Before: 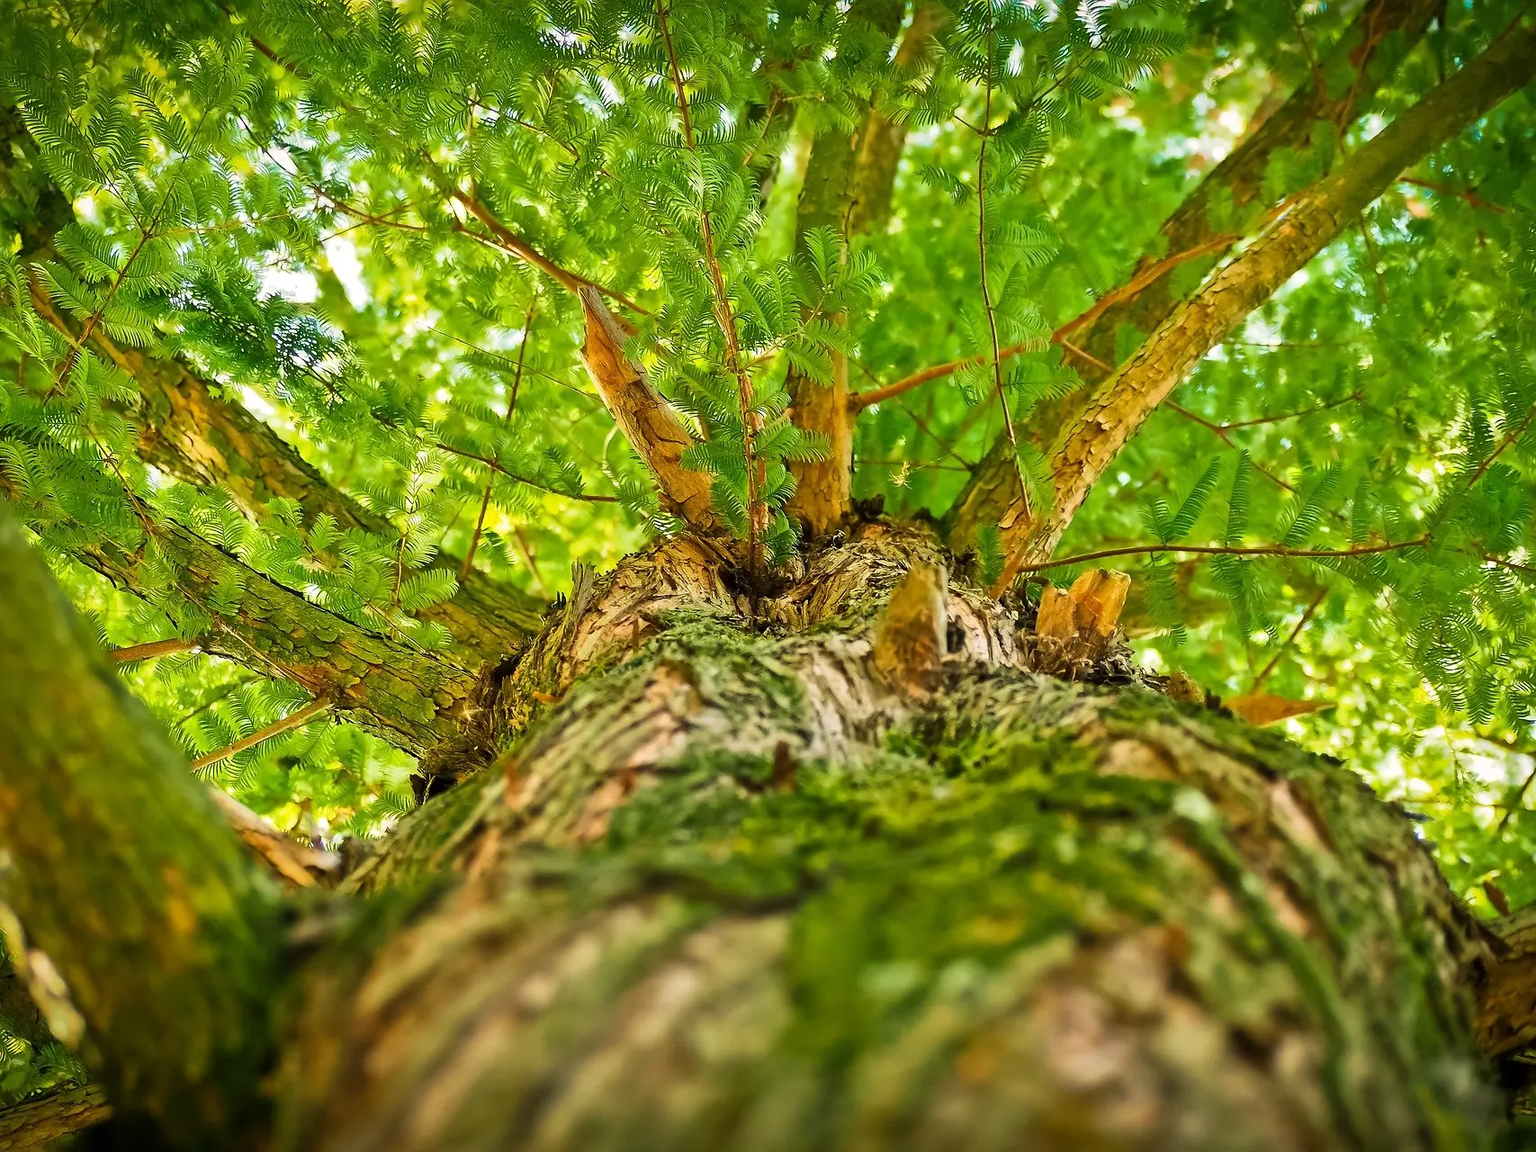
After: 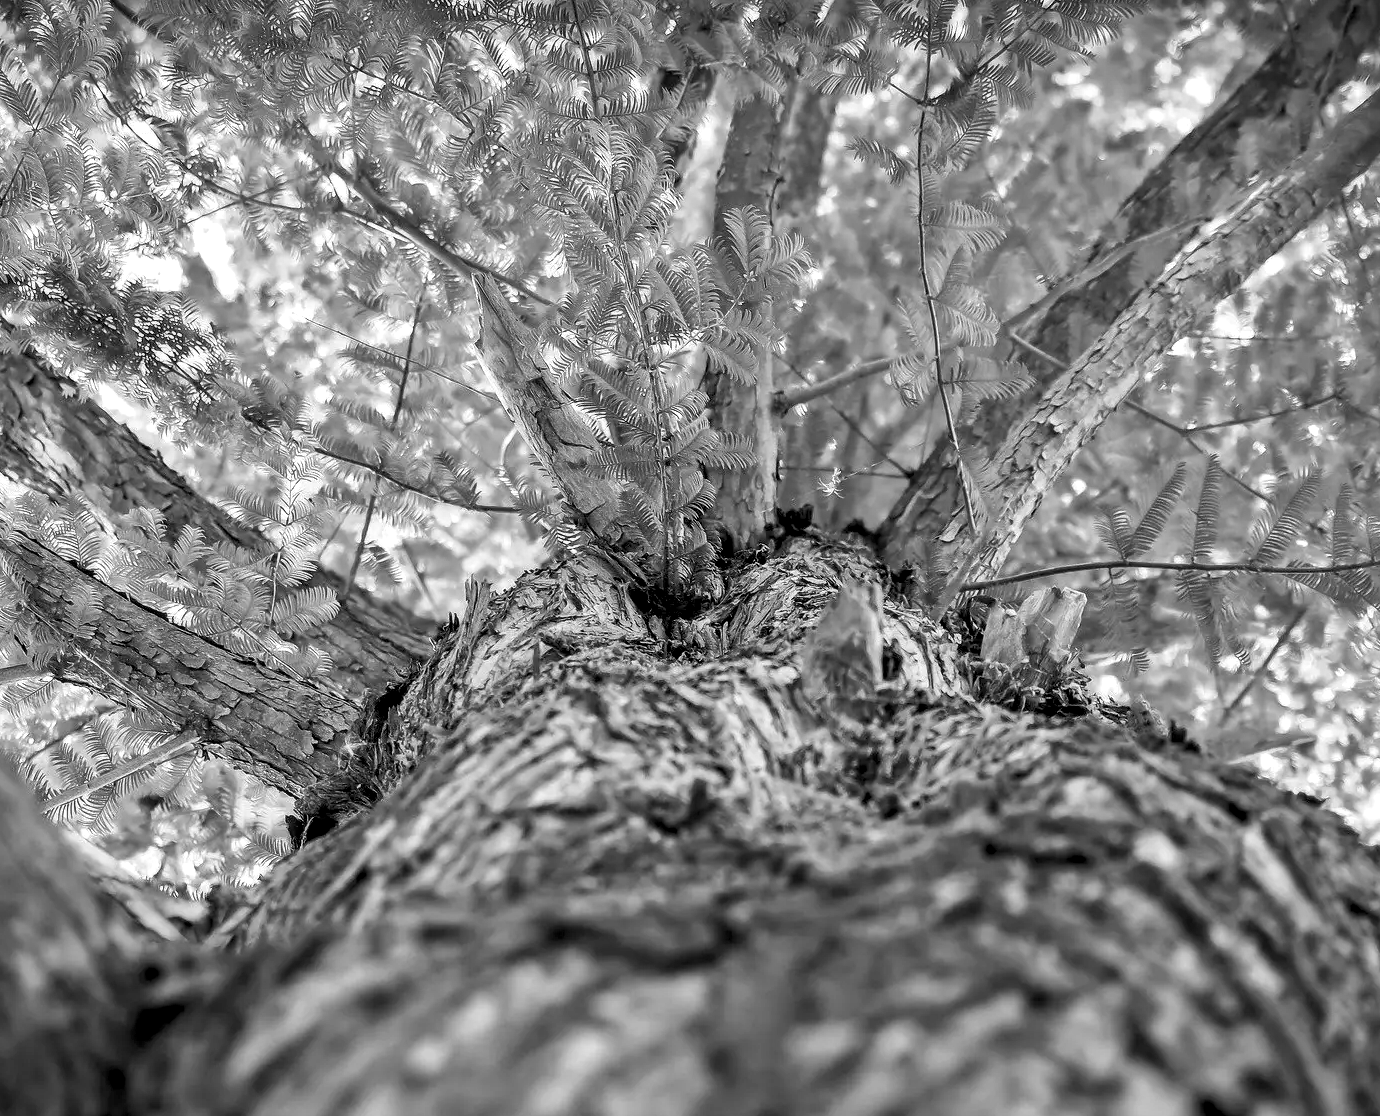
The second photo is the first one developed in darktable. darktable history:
local contrast: detail 130%
color calibration: output gray [0.714, 0.278, 0, 0], illuminant as shot in camera, x 0.358, y 0.373, temperature 4628.91 K
exposure: black level correction 0.01, exposure 0.015 EV, compensate exposure bias true, compensate highlight preservation false
crop: left 9.96%, top 3.552%, right 9.157%, bottom 9.234%
